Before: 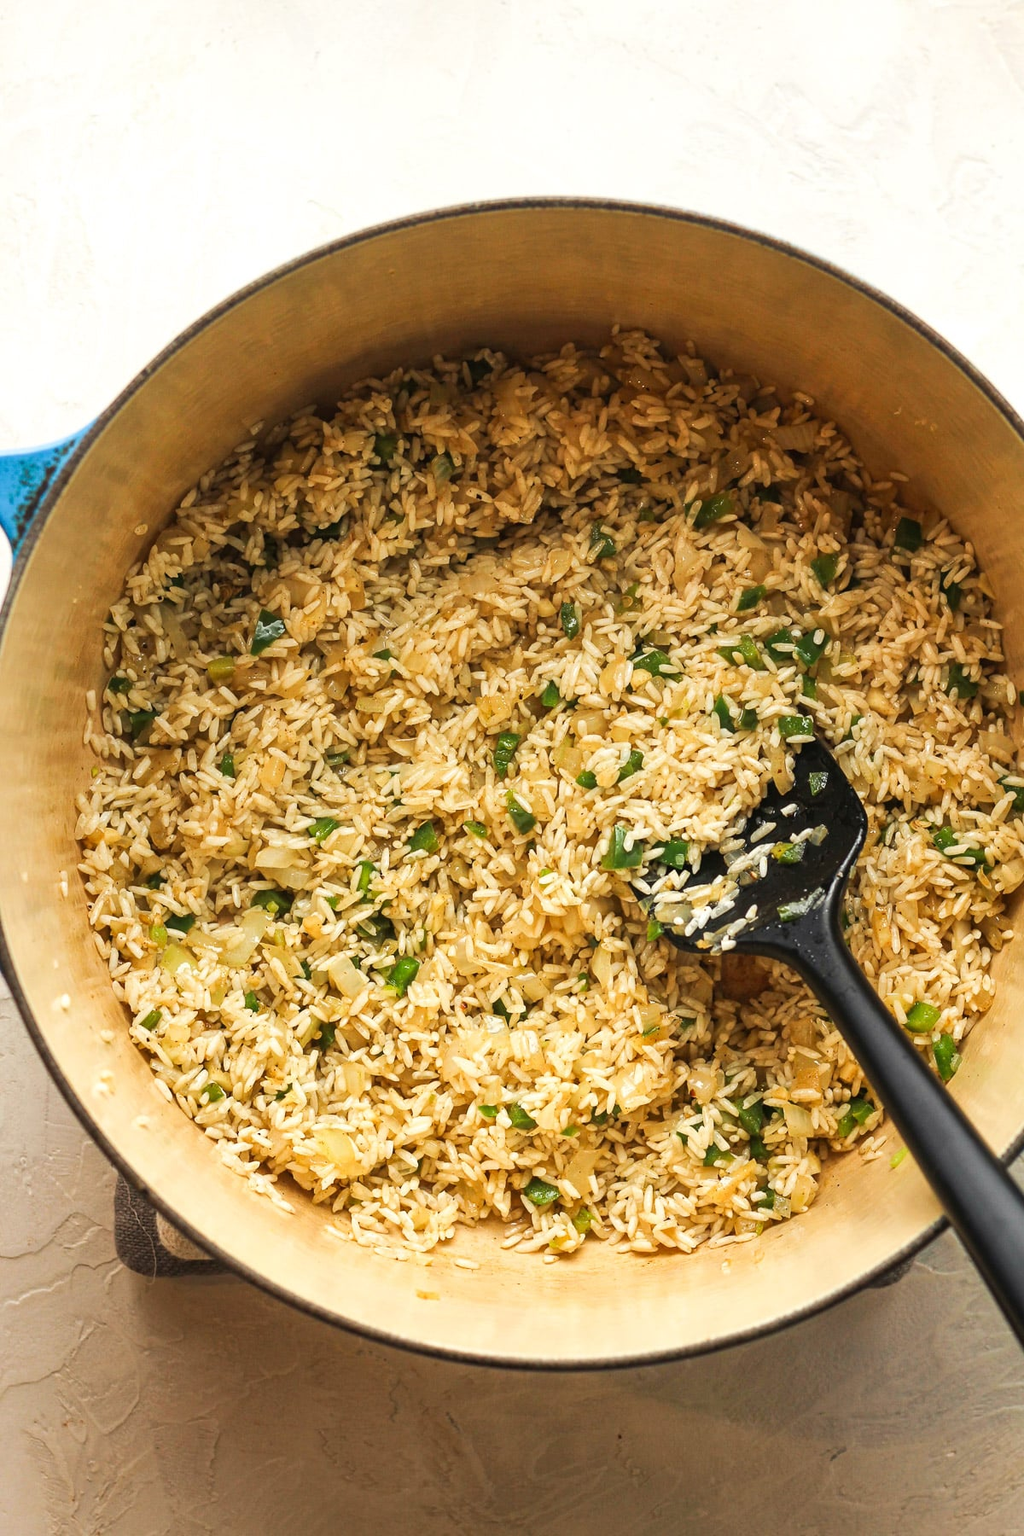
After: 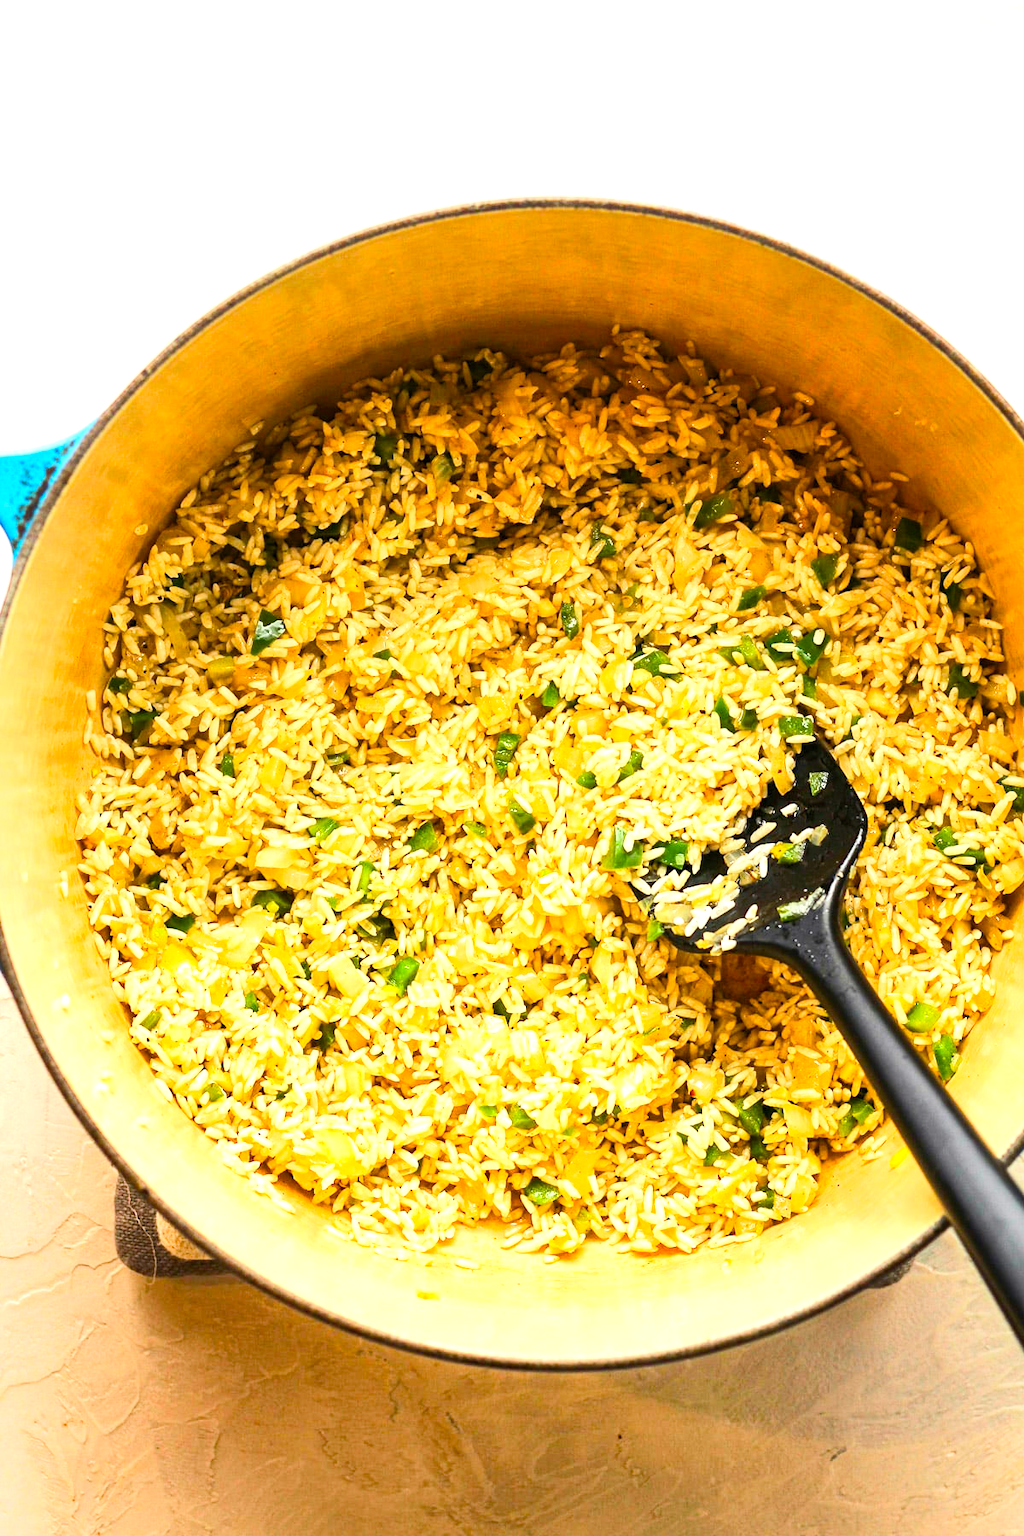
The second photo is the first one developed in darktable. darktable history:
color balance rgb: global offset › luminance -0.51%, perceptual saturation grading › global saturation 27.53%, perceptual saturation grading › highlights -25%, perceptual saturation grading › shadows 25%, perceptual brilliance grading › highlights 6.62%, perceptual brilliance grading › mid-tones 17.07%, perceptual brilliance grading › shadows -5.23%
exposure: black level correction 0, exposure 0.5 EV, compensate exposure bias true, compensate highlight preservation false
contrast brightness saturation: contrast 0.2, brightness 0.16, saturation 0.22
base curve: curves: ch0 [(0, 0) (0.472, 0.508) (1, 1)]
